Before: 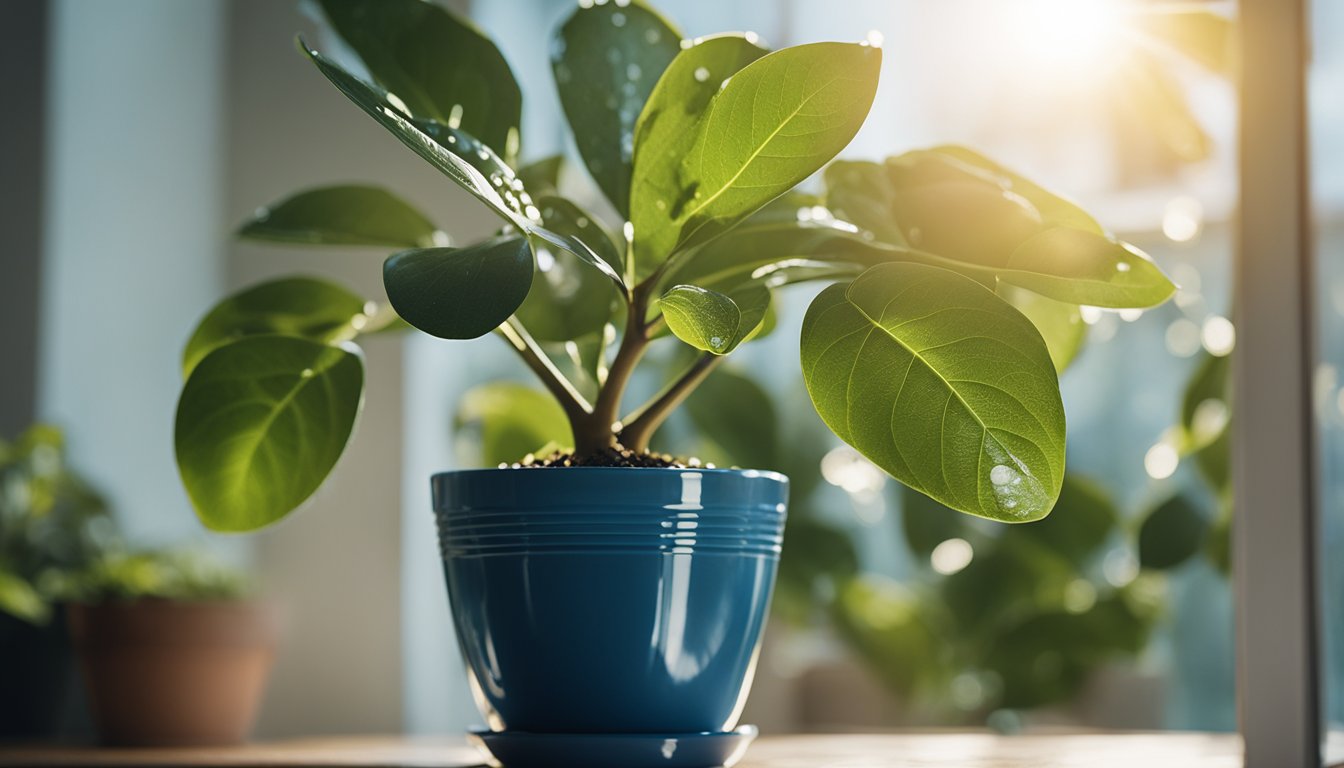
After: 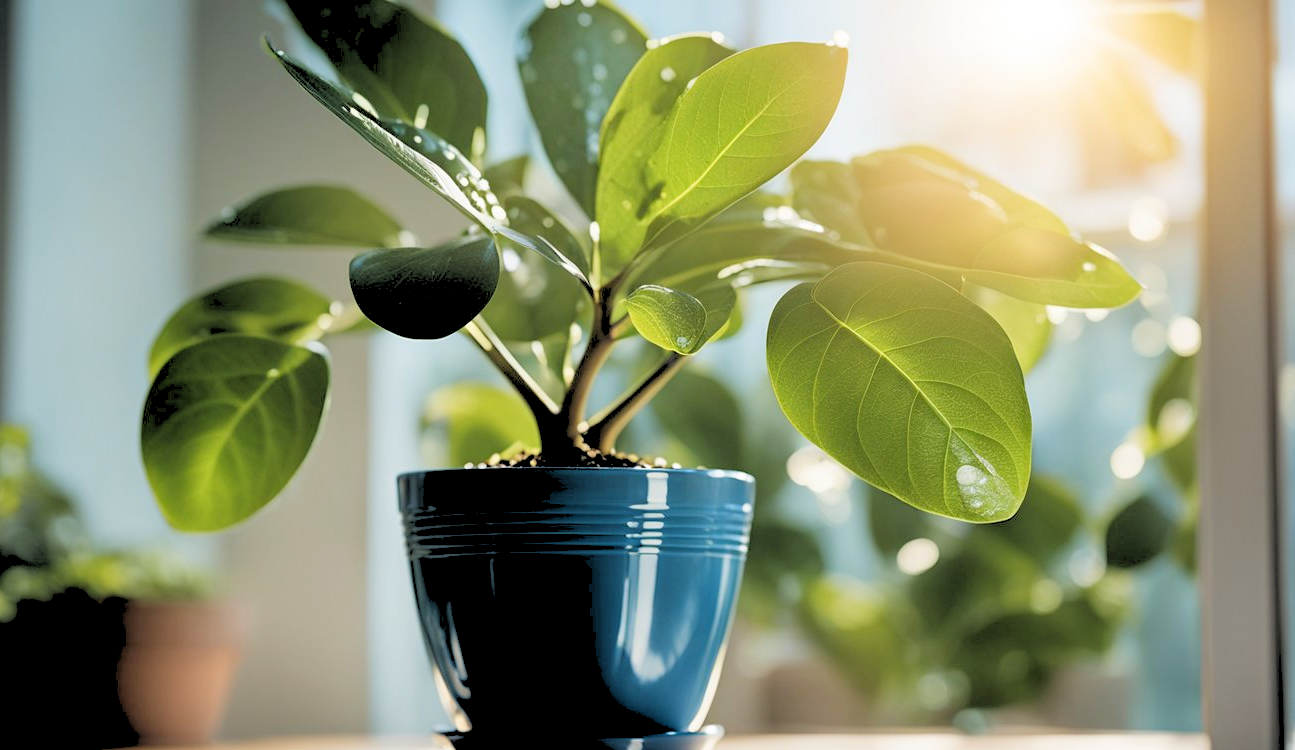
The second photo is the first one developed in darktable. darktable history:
crop and rotate: left 2.536%, right 1.107%, bottom 2.246%
tone equalizer: on, module defaults
rgb levels: levels [[0.027, 0.429, 0.996], [0, 0.5, 1], [0, 0.5, 1]]
white balance: emerald 1
fill light: on, module defaults
